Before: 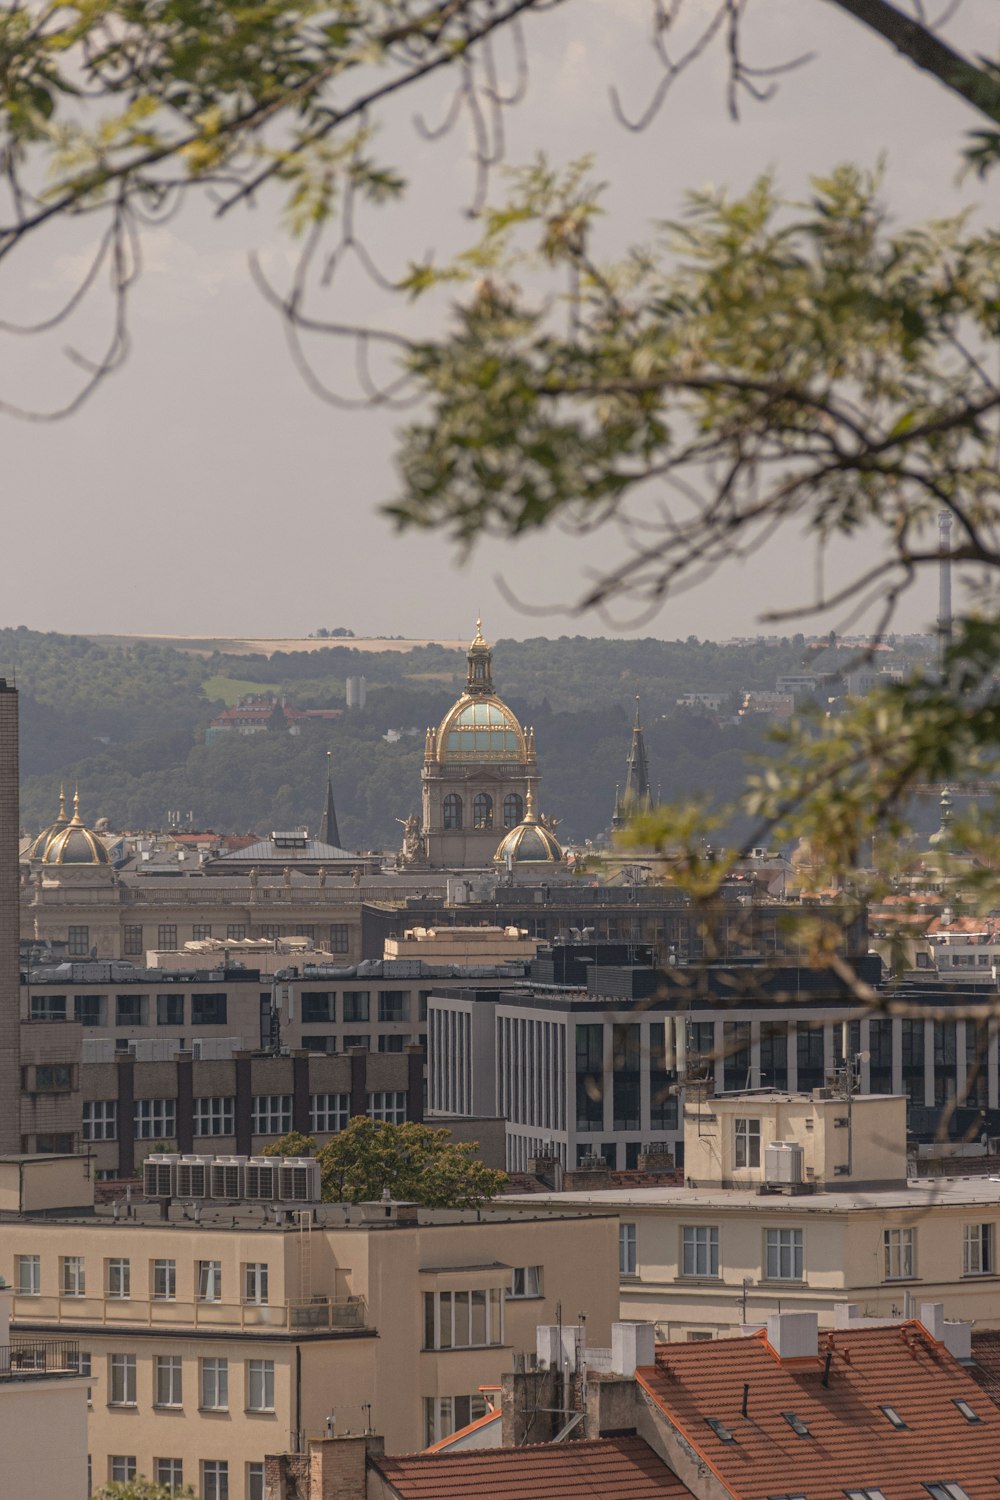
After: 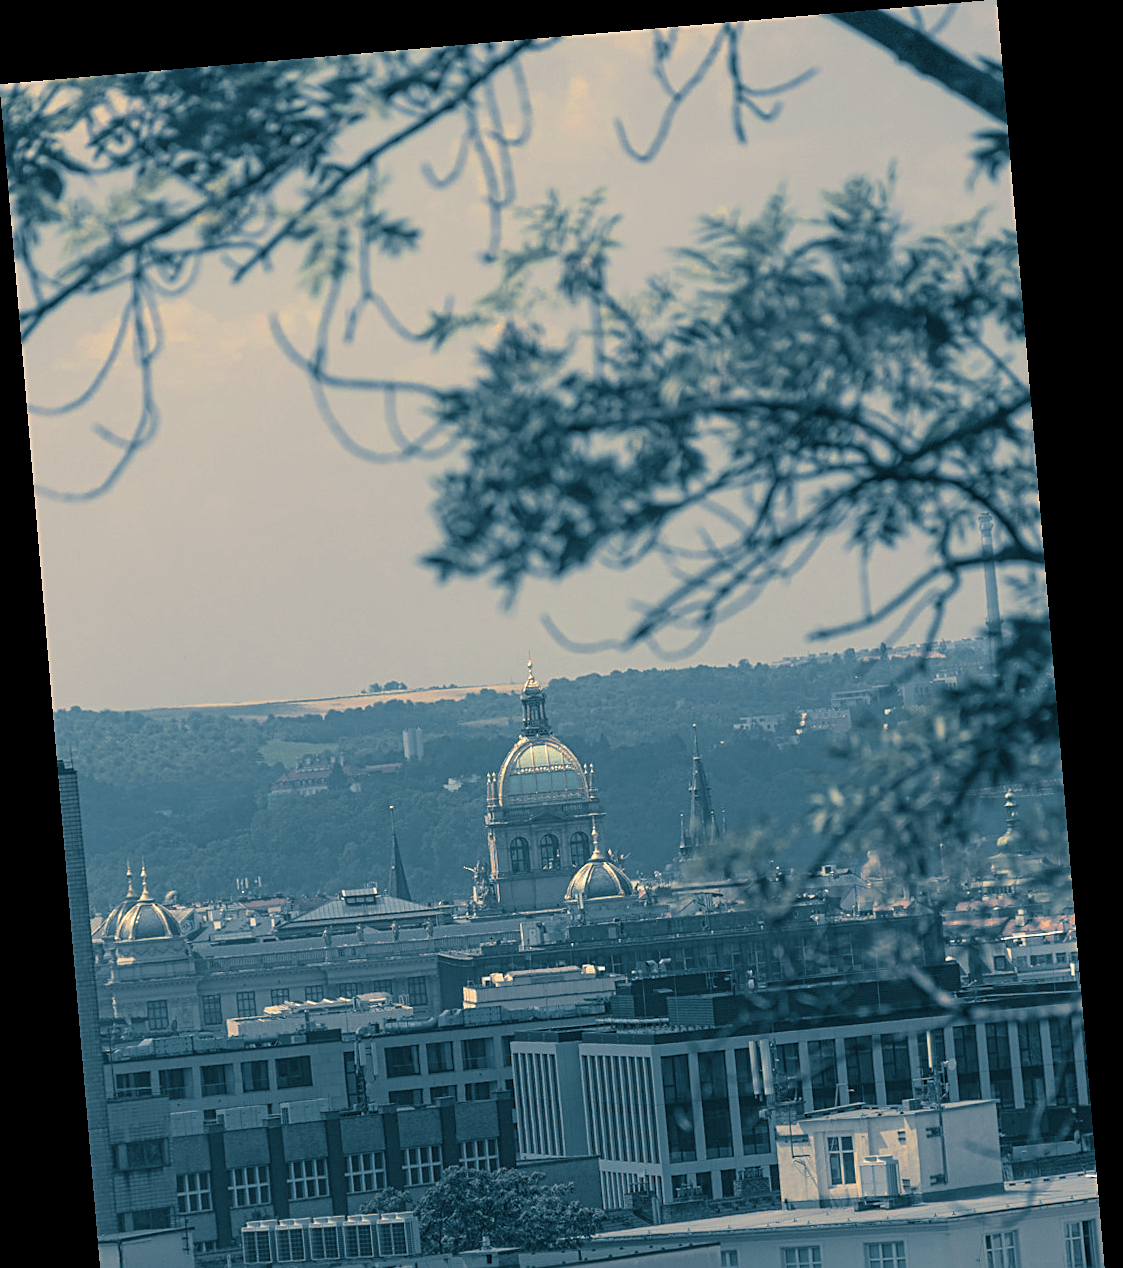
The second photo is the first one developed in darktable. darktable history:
white balance: red 1.029, blue 0.92
rotate and perspective: rotation -4.86°, automatic cropping off
crop: bottom 19.644%
split-toning: shadows › hue 212.4°, balance -70
velvia: on, module defaults
contrast brightness saturation: contrast 0.05, brightness 0.06, saturation 0.01
exposure: compensate highlight preservation false
sharpen: on, module defaults
